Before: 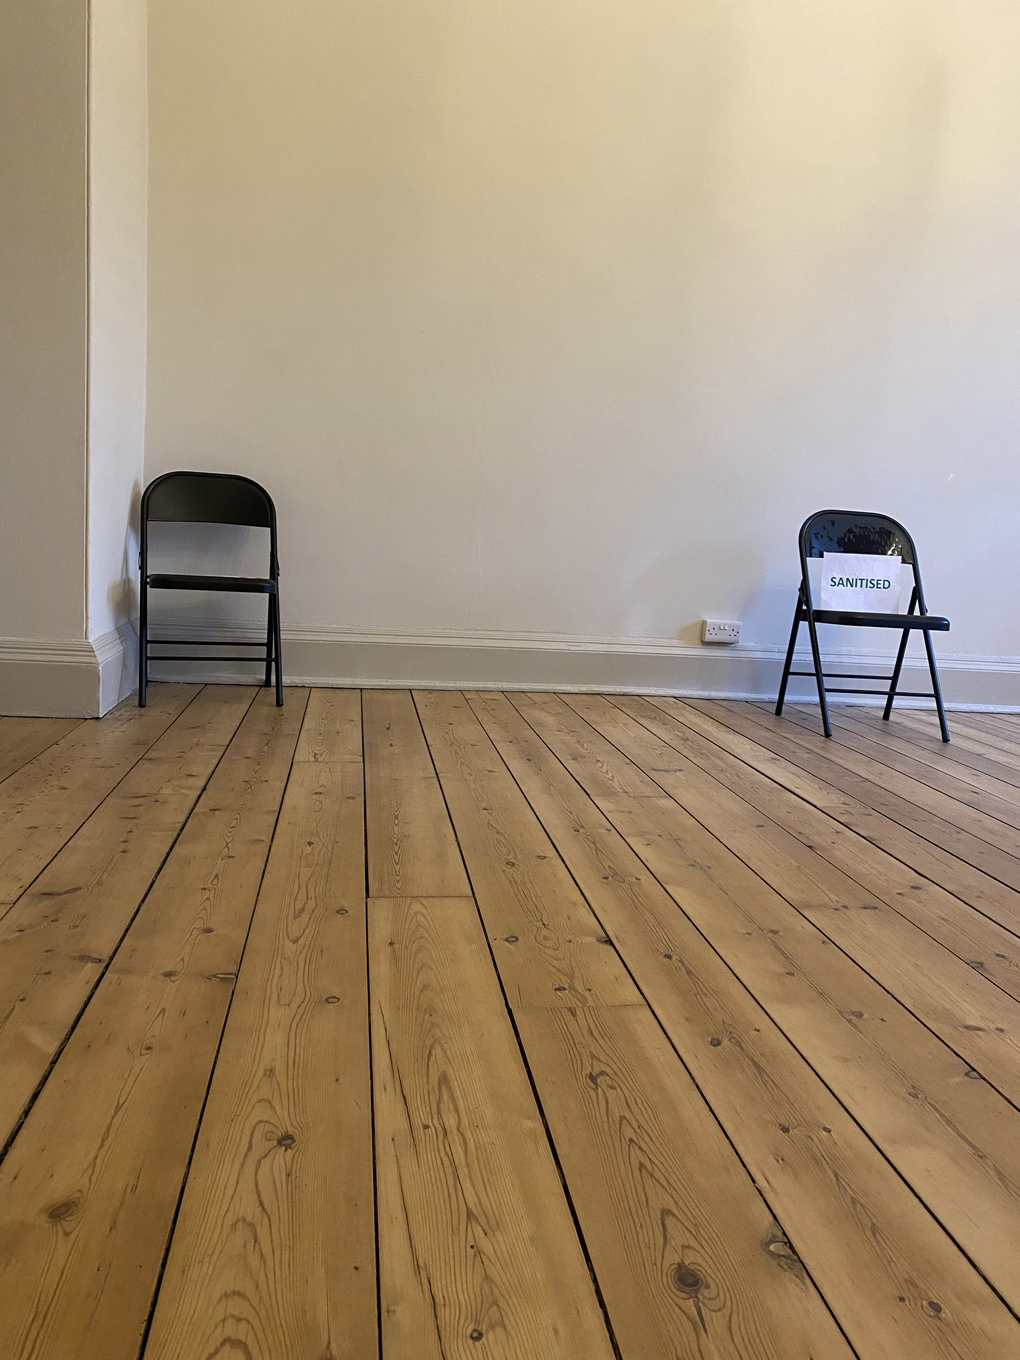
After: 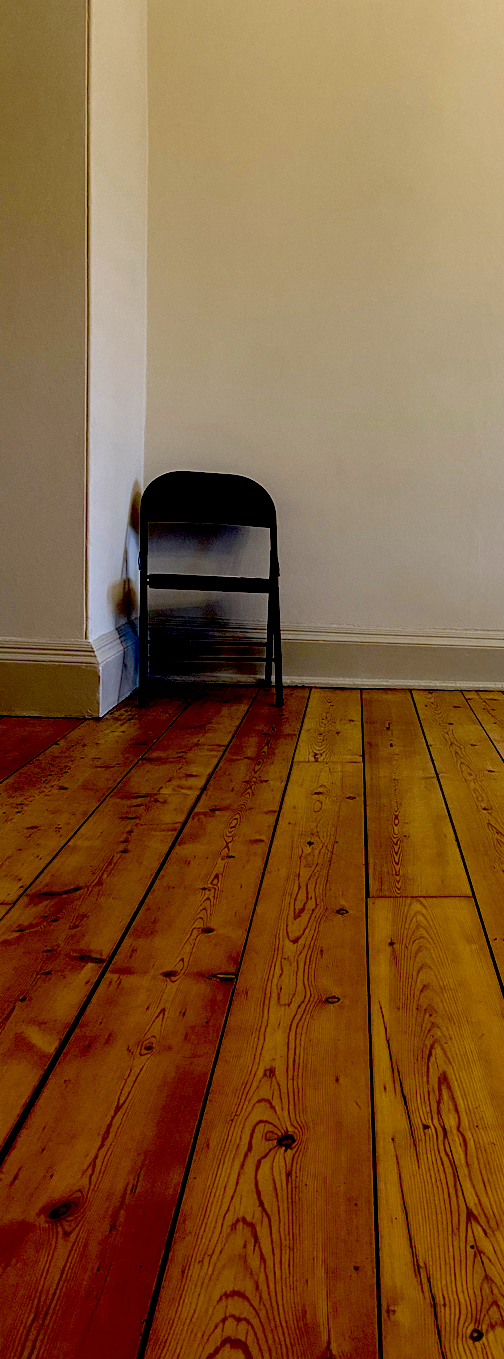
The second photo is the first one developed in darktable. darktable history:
exposure: black level correction 0.099, exposure -0.096 EV, compensate highlight preservation false
crop and rotate: left 0.027%, top 0%, right 50.477%
